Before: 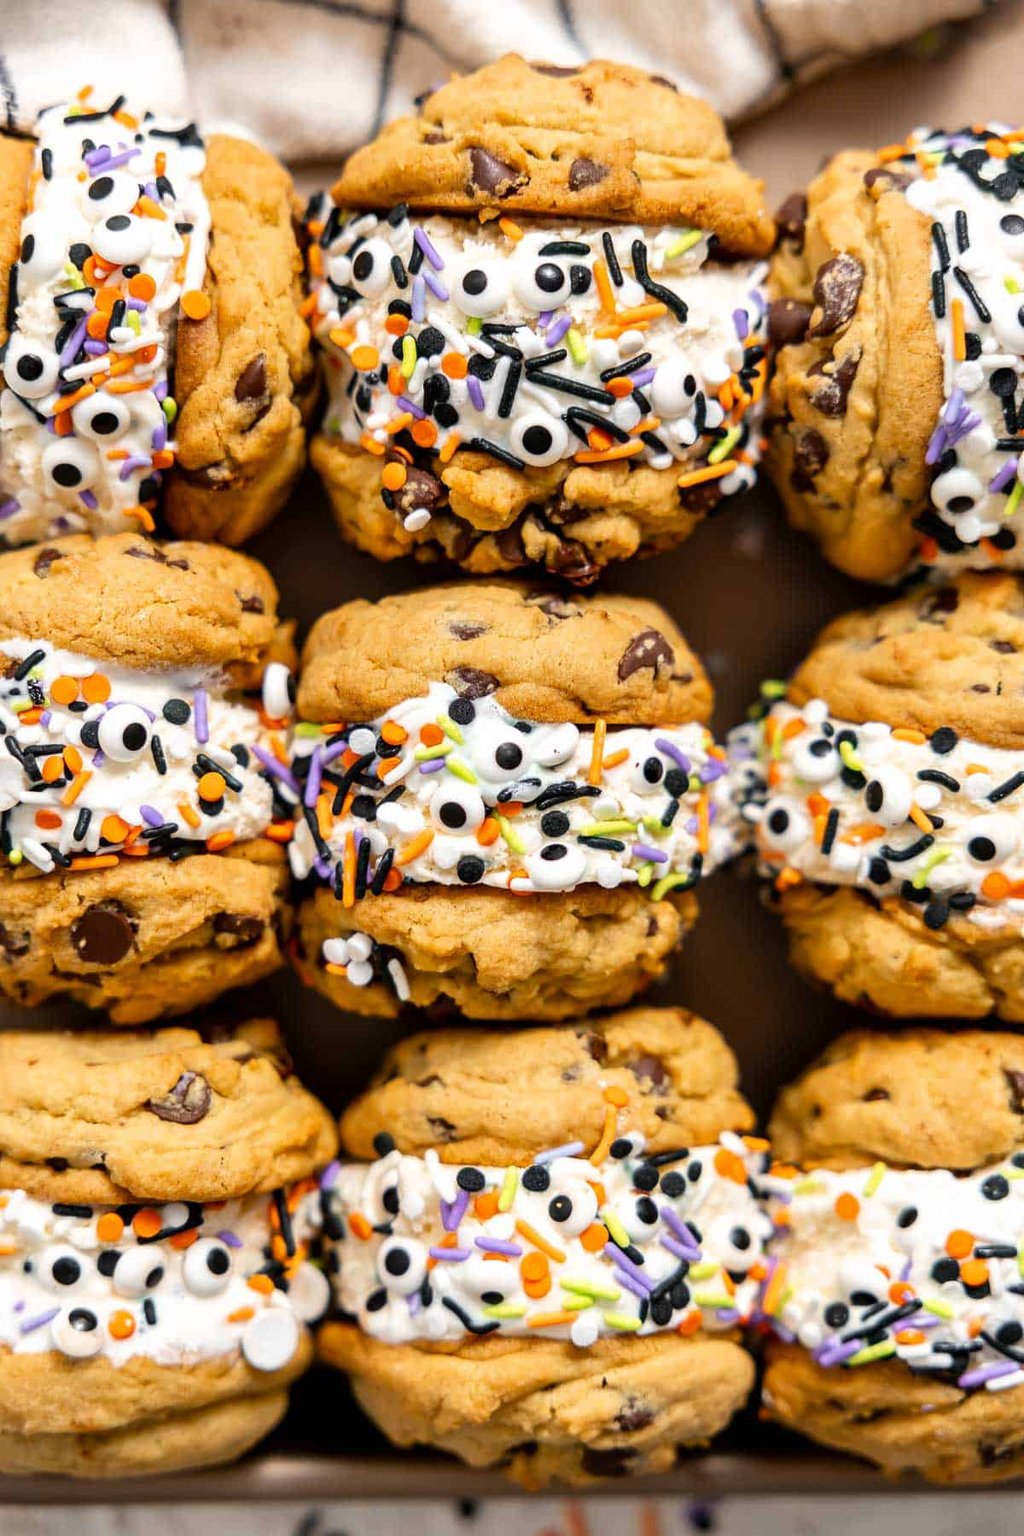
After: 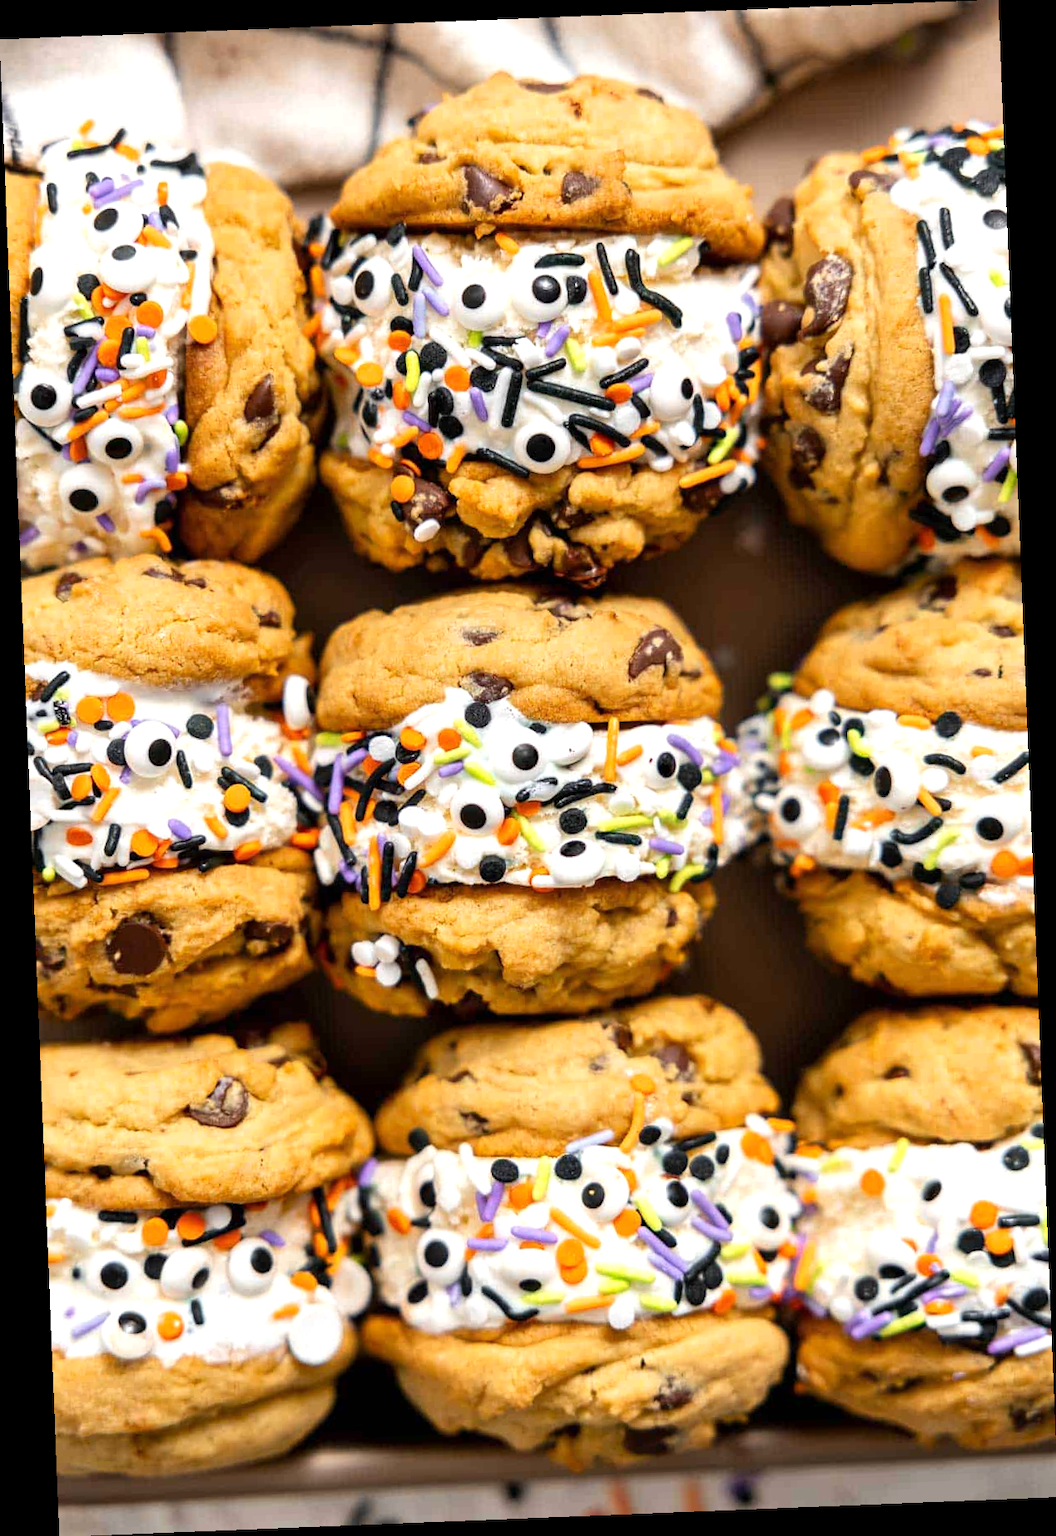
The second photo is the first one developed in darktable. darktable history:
rotate and perspective: rotation -2.29°, automatic cropping off
exposure: exposure 0.217 EV, compensate highlight preservation false
